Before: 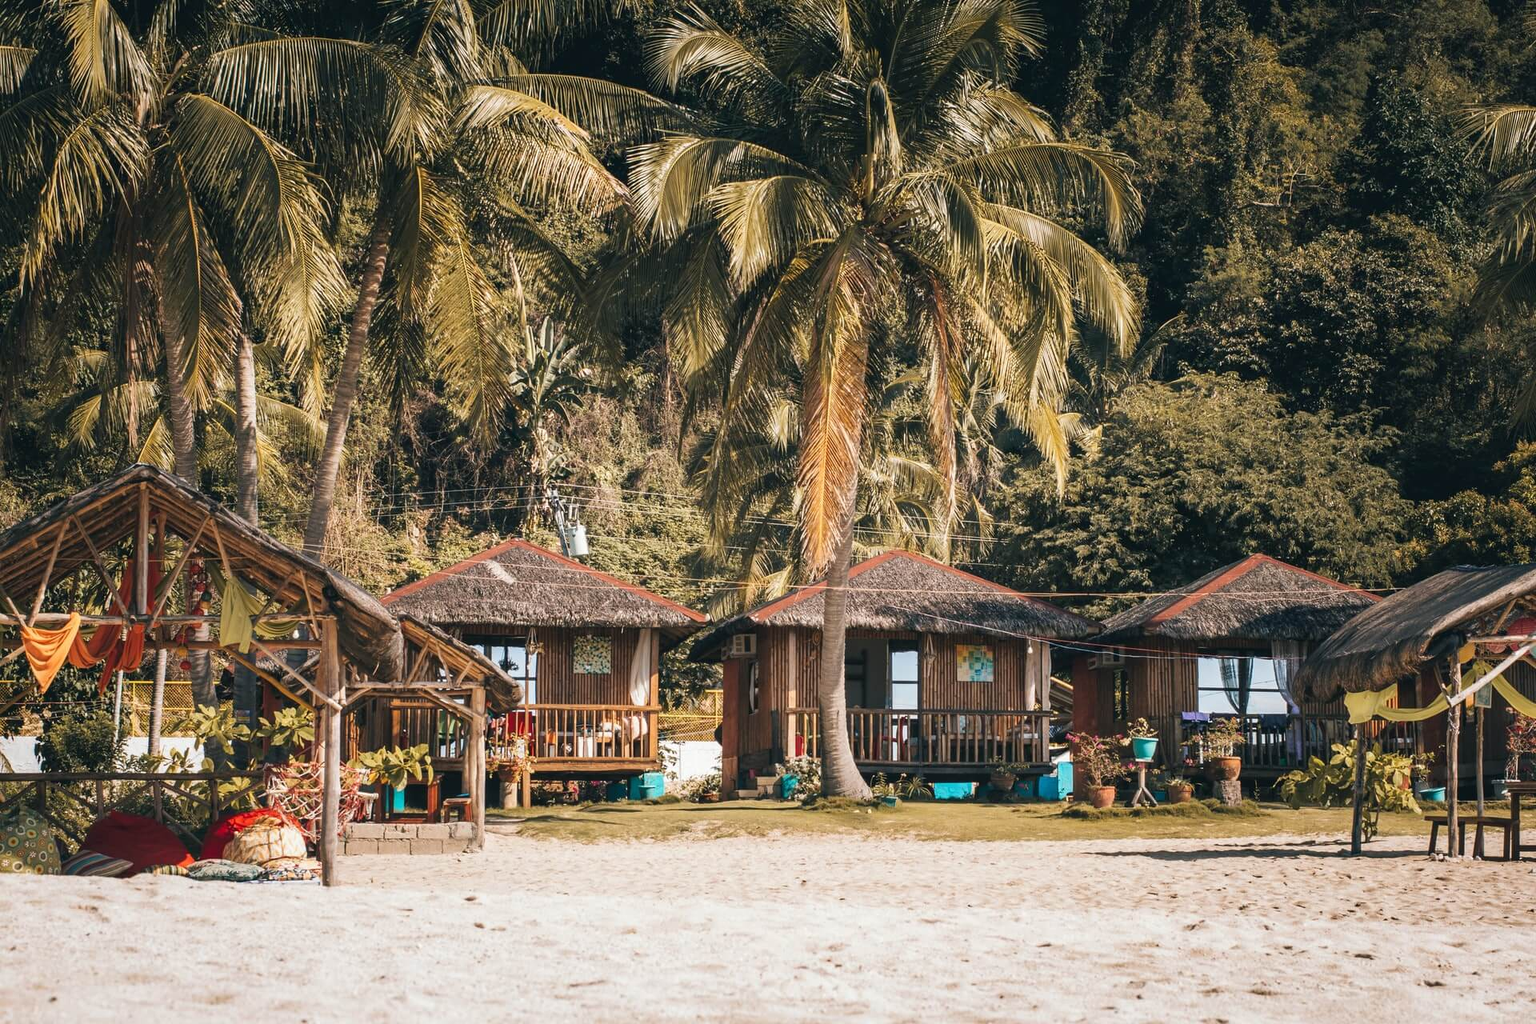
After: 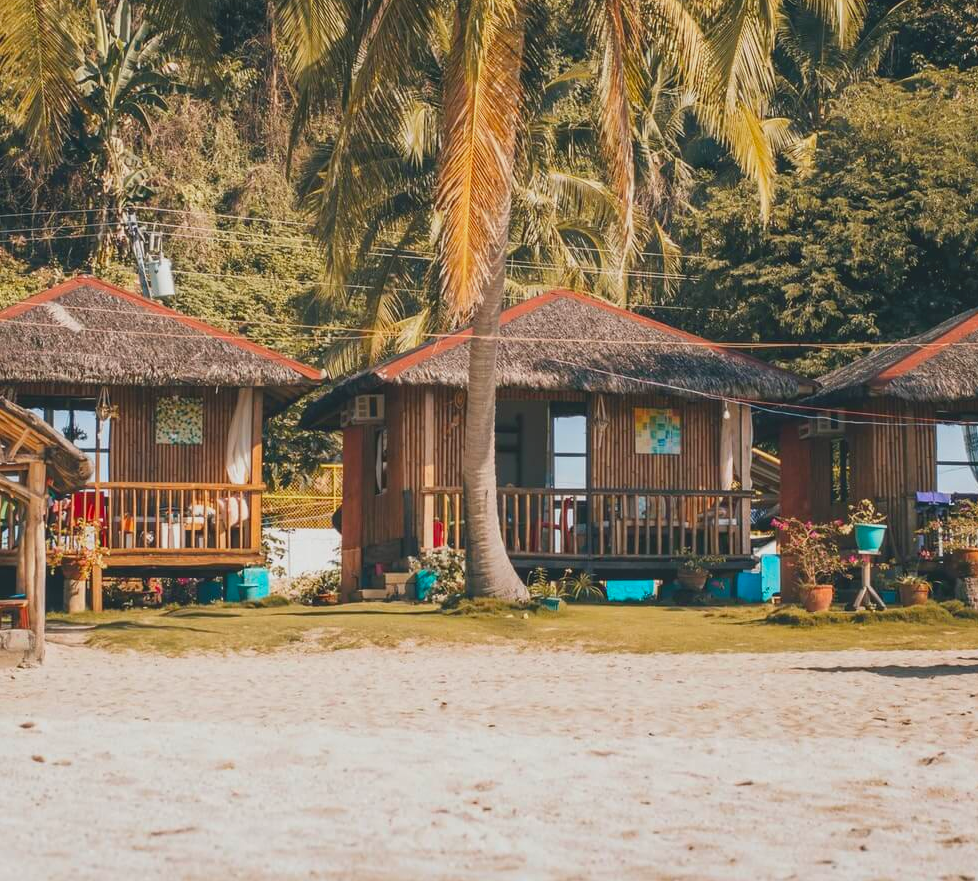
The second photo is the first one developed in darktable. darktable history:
rotate and perspective: automatic cropping off
contrast brightness saturation: contrast -0.19, saturation 0.19
crop and rotate: left 29.237%, top 31.152%, right 19.807%
